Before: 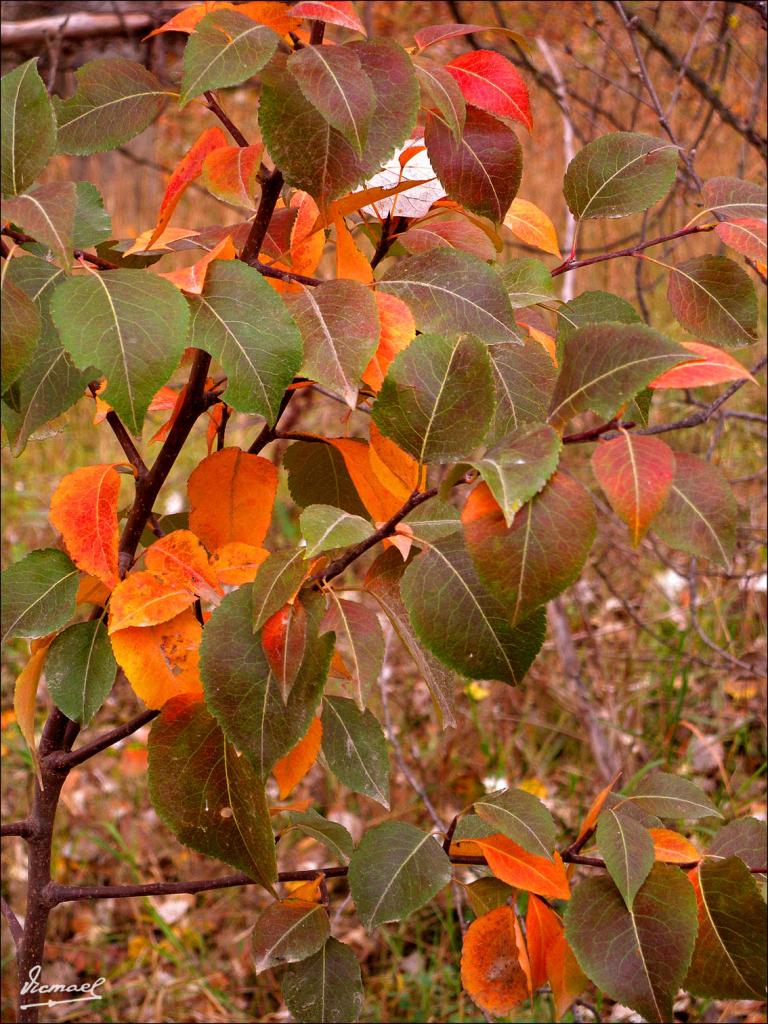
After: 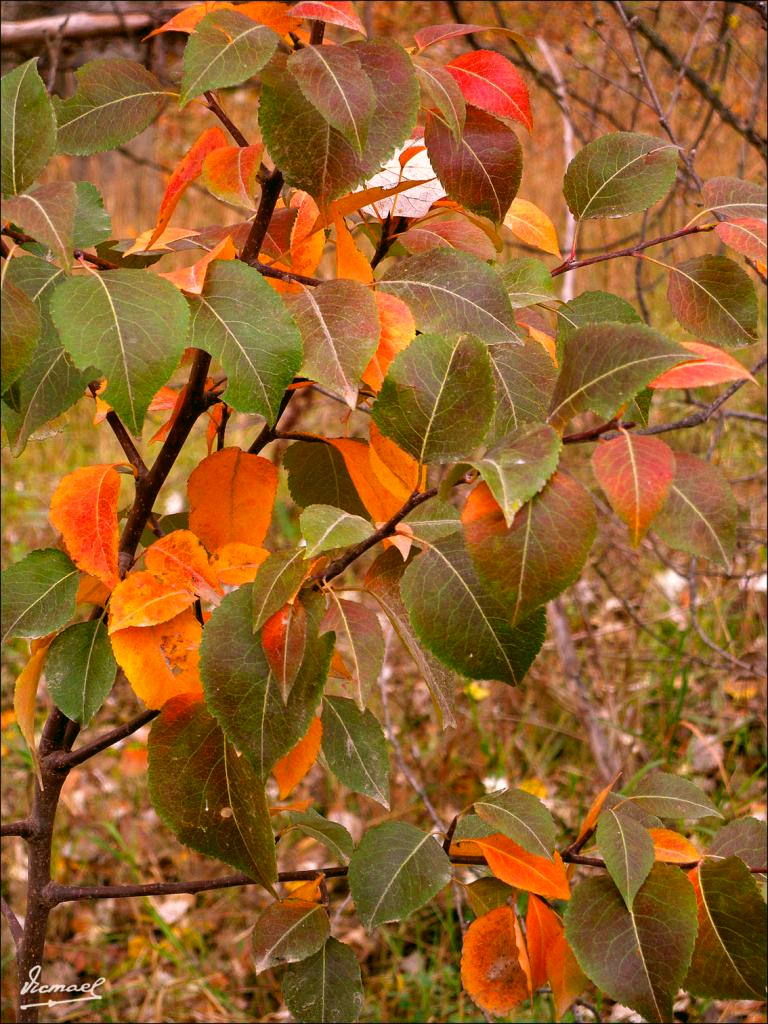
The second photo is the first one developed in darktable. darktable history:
base curve: curves: ch0 [(0, 0) (0.472, 0.508) (1, 1)], preserve colors none
color correction: highlights a* 4.18, highlights b* 4.93, shadows a* -7.86, shadows b* 4.75
